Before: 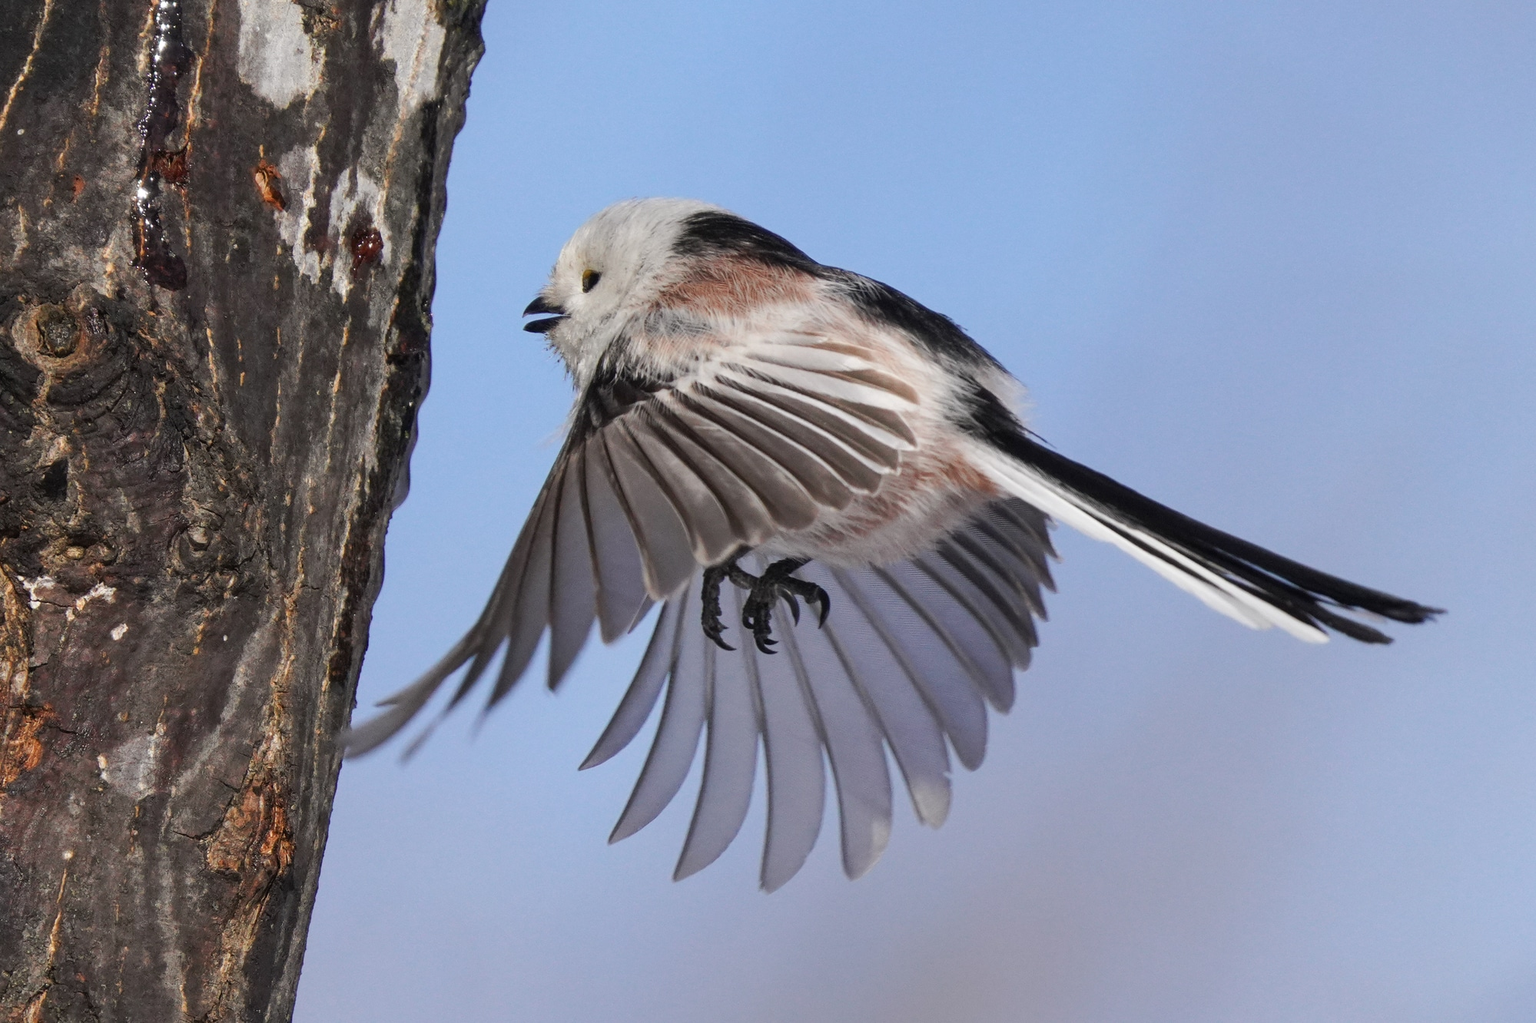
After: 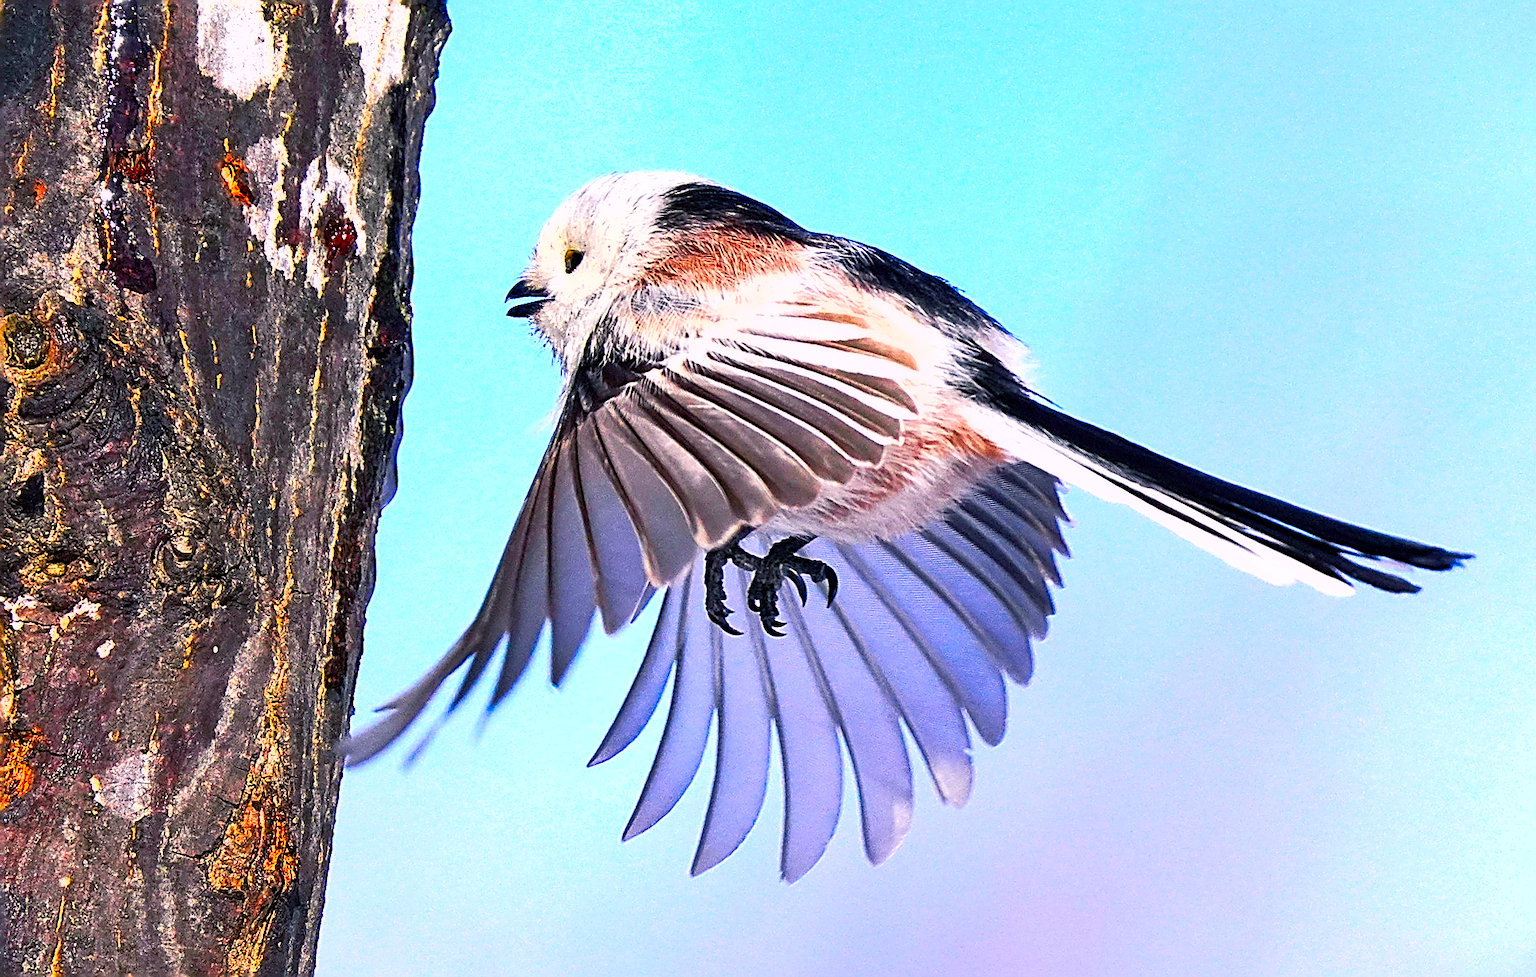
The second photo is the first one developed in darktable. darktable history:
sharpen: amount 1.861
shadows and highlights: radius 125.46, shadows 30.51, highlights -30.51, low approximation 0.01, soften with gaussian
white balance: red 1.042, blue 1.17
rotate and perspective: rotation -3°, crop left 0.031, crop right 0.968, crop top 0.07, crop bottom 0.93
base curve: curves: ch0 [(0, 0) (0.262, 0.32) (0.722, 0.705) (1, 1)]
color correction: highlights a* -10.77, highlights b* 9.8, saturation 1.72
levels: levels [0, 0.43, 0.859]
color balance rgb: shadows lift › chroma 2%, shadows lift › hue 185.64°, power › luminance 1.48%, highlights gain › chroma 3%, highlights gain › hue 54.51°, global offset › luminance -0.4%, perceptual saturation grading › highlights -18.47%, perceptual saturation grading › mid-tones 6.62%, perceptual saturation grading › shadows 28.22%, perceptual brilliance grading › highlights 15.68%, perceptual brilliance grading › shadows -14.29%, global vibrance 25.96%, contrast 6.45%
